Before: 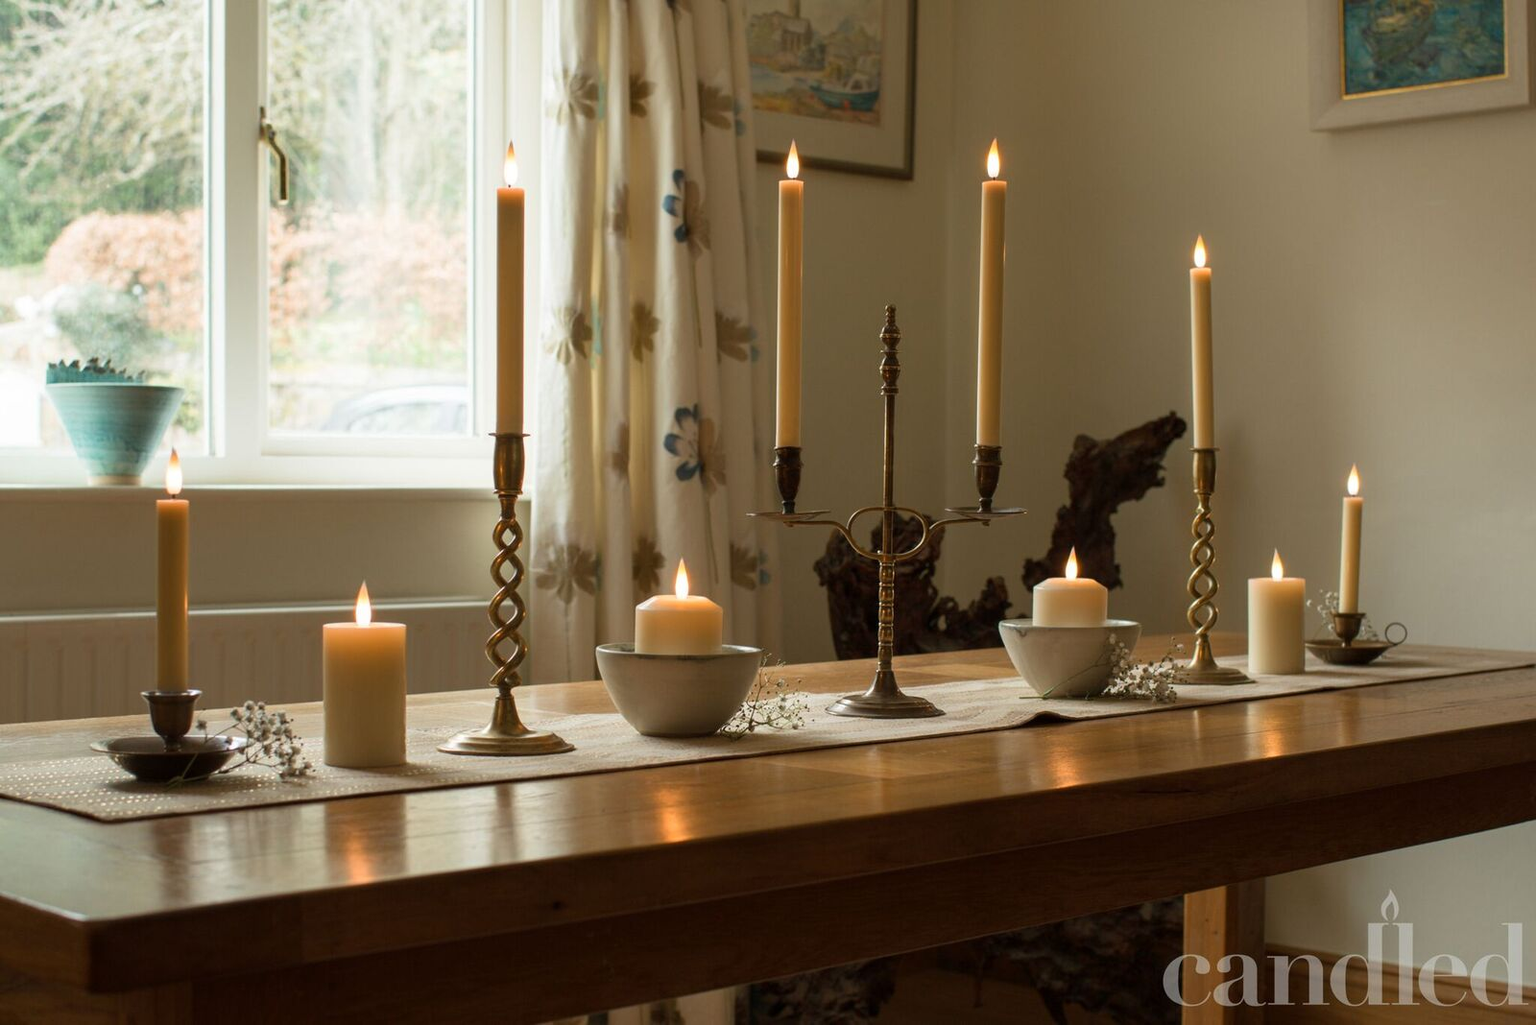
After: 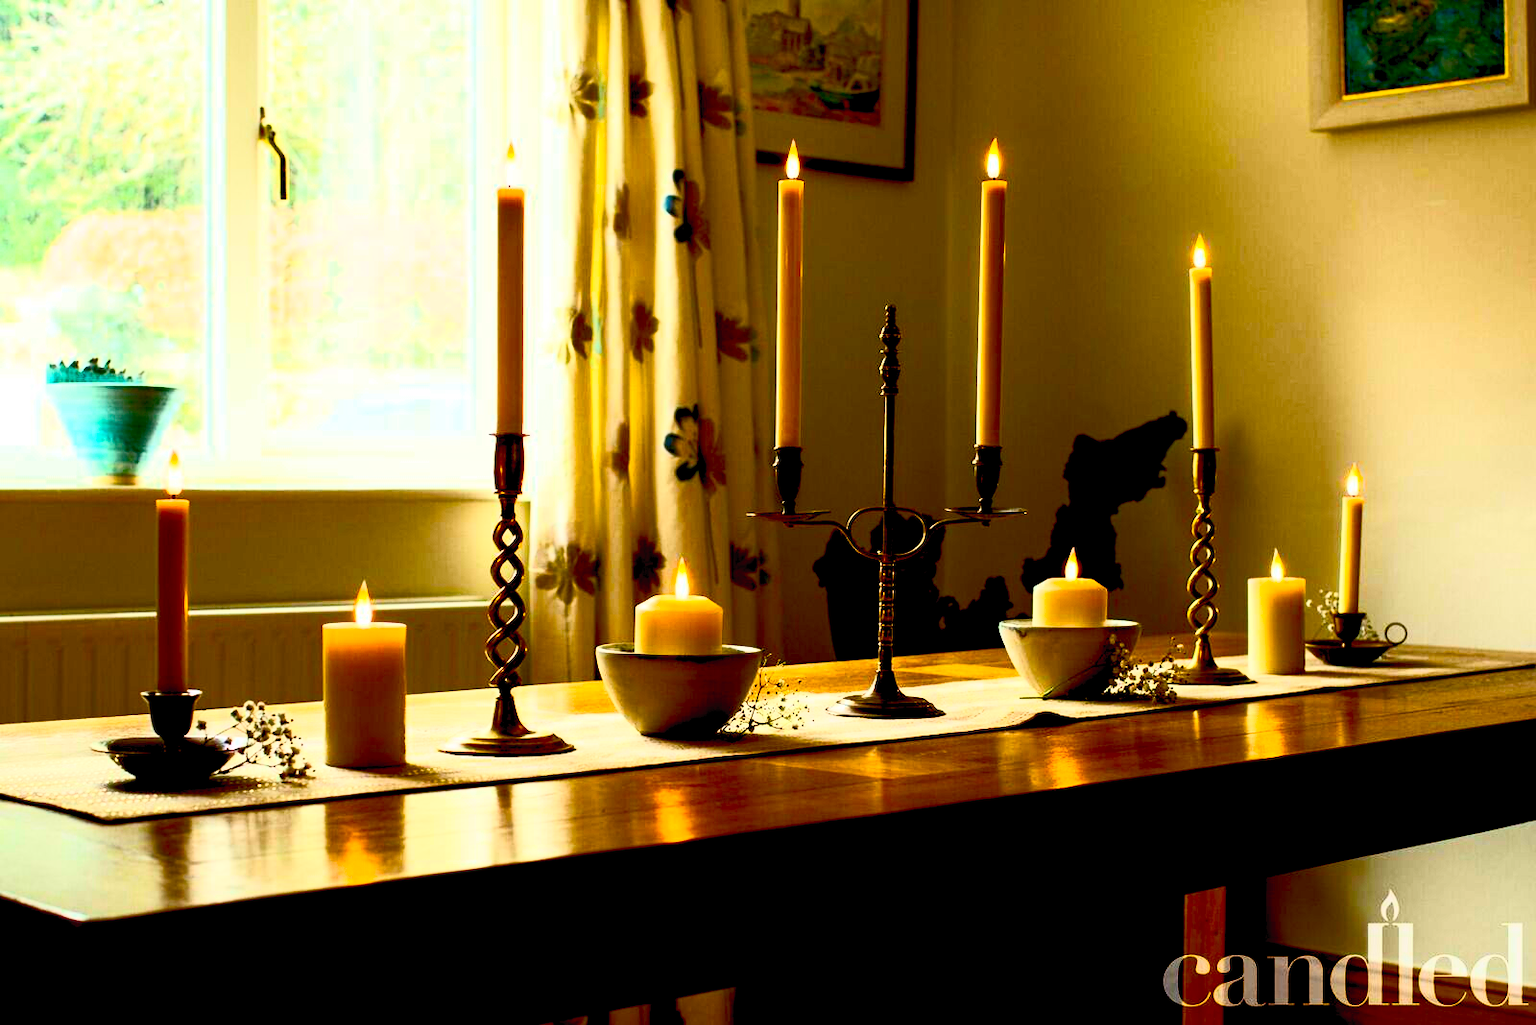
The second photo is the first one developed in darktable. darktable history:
contrast brightness saturation: contrast 0.813, brightness 0.581, saturation 0.587
exposure: black level correction 0.047, exposure 0.013 EV, compensate exposure bias true, compensate highlight preservation false
color balance rgb: linear chroma grading › global chroma 15.561%, perceptual saturation grading › global saturation 19.675%, global vibrance 14.812%
